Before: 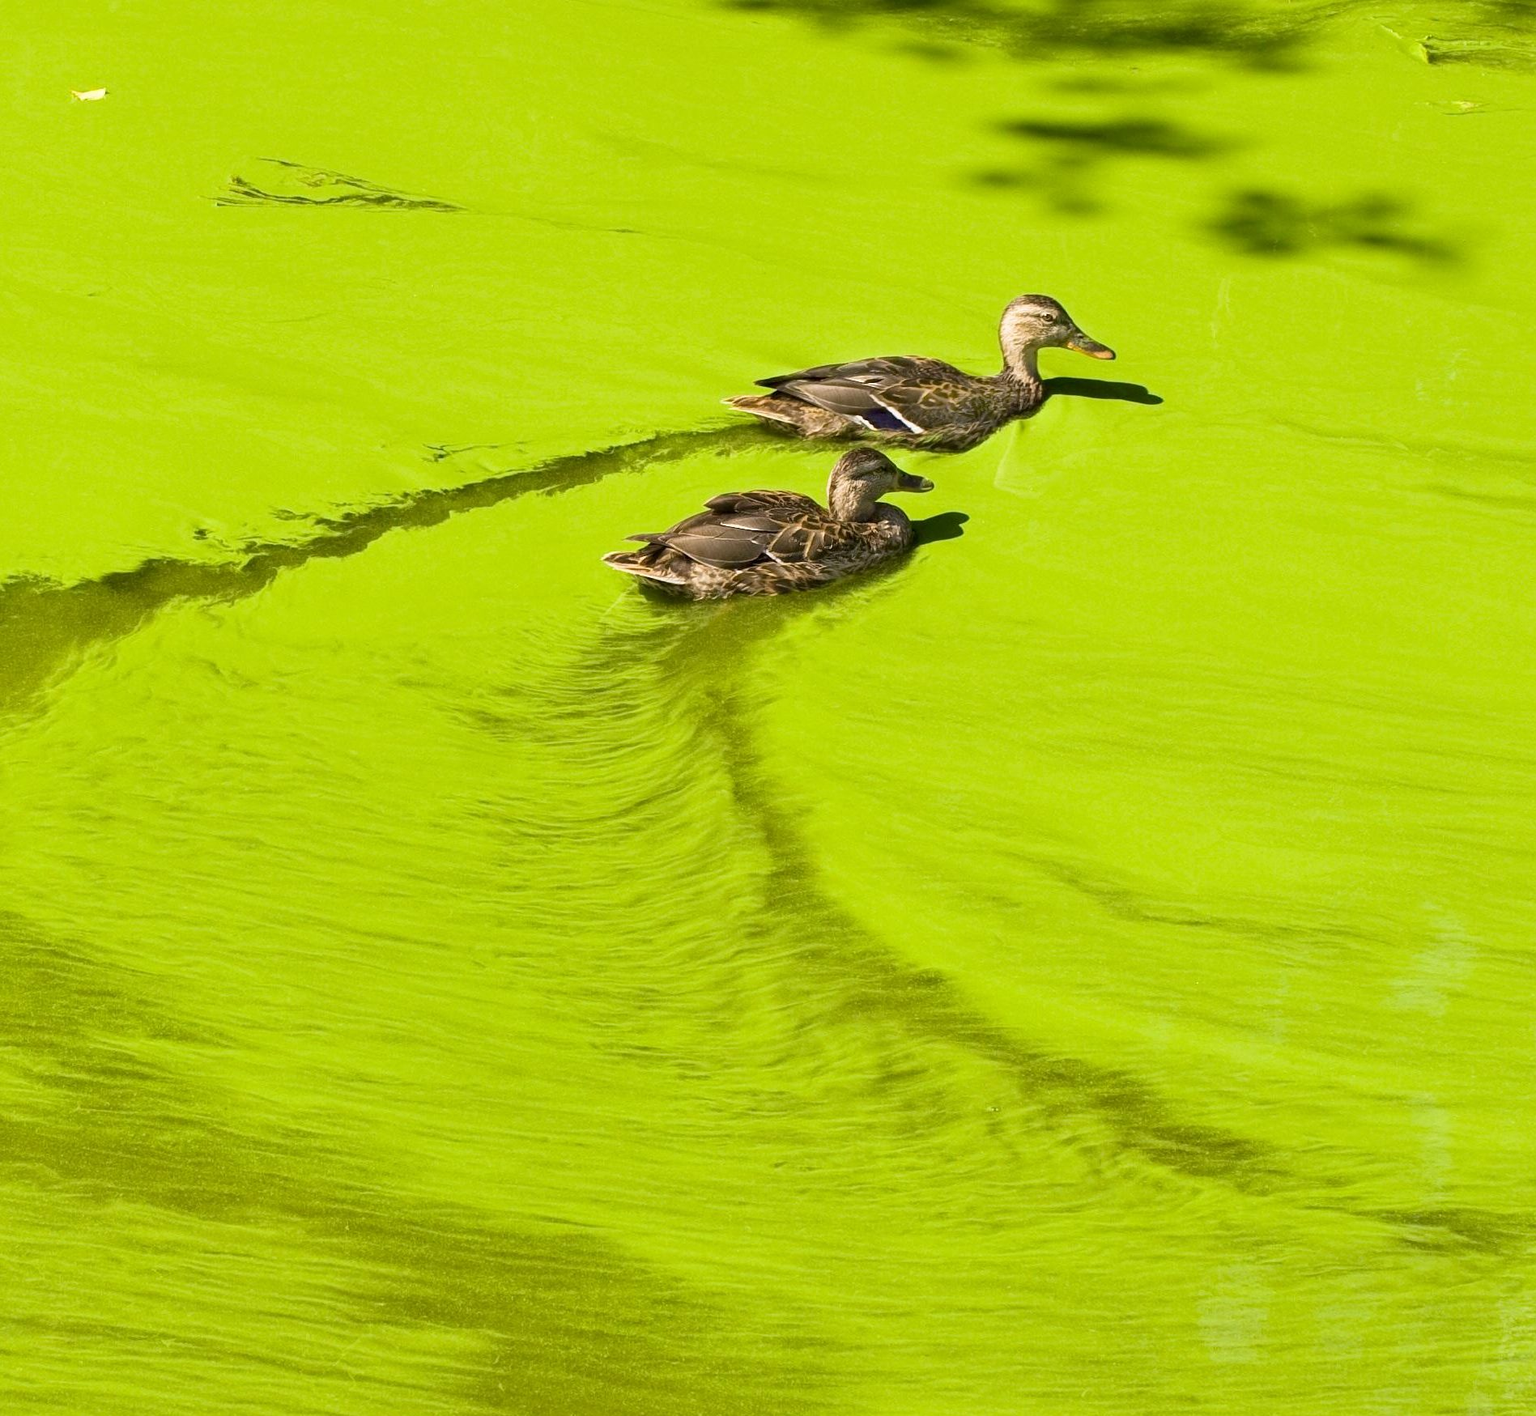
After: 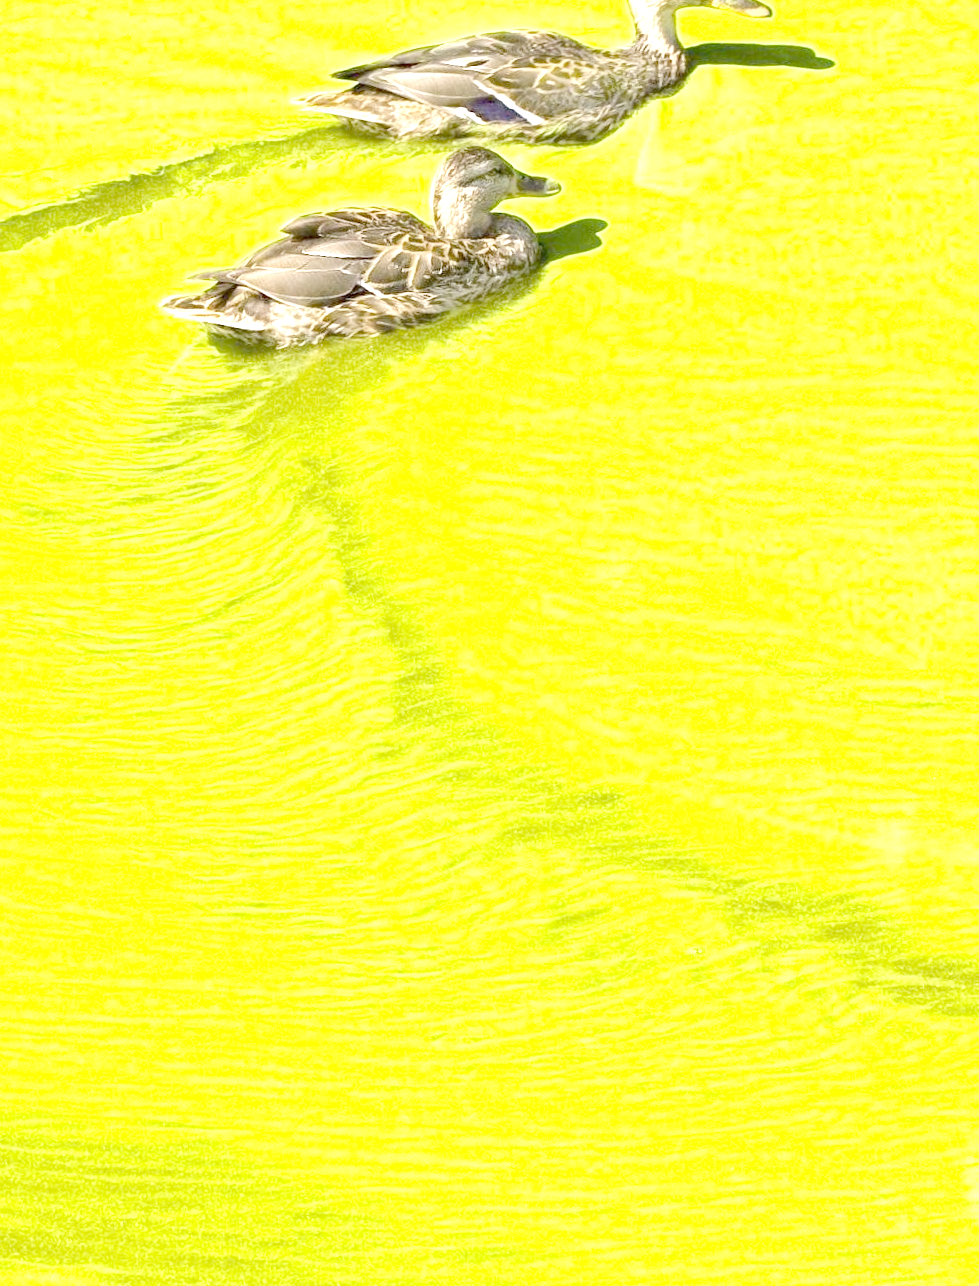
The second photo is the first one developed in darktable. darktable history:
rotate and perspective: rotation -4.2°, shear 0.006, automatic cropping off
tone equalizer "contrast tone curve: medium": -8 EV -0.75 EV, -7 EV -0.7 EV, -6 EV -0.6 EV, -5 EV -0.4 EV, -3 EV 0.4 EV, -2 EV 0.6 EV, -1 EV 0.7 EV, +0 EV 0.75 EV, edges refinement/feathering 500, mask exposure compensation -1.57 EV, preserve details no
crop: left 31.379%, top 24.658%, right 20.326%, bottom 6.628%
